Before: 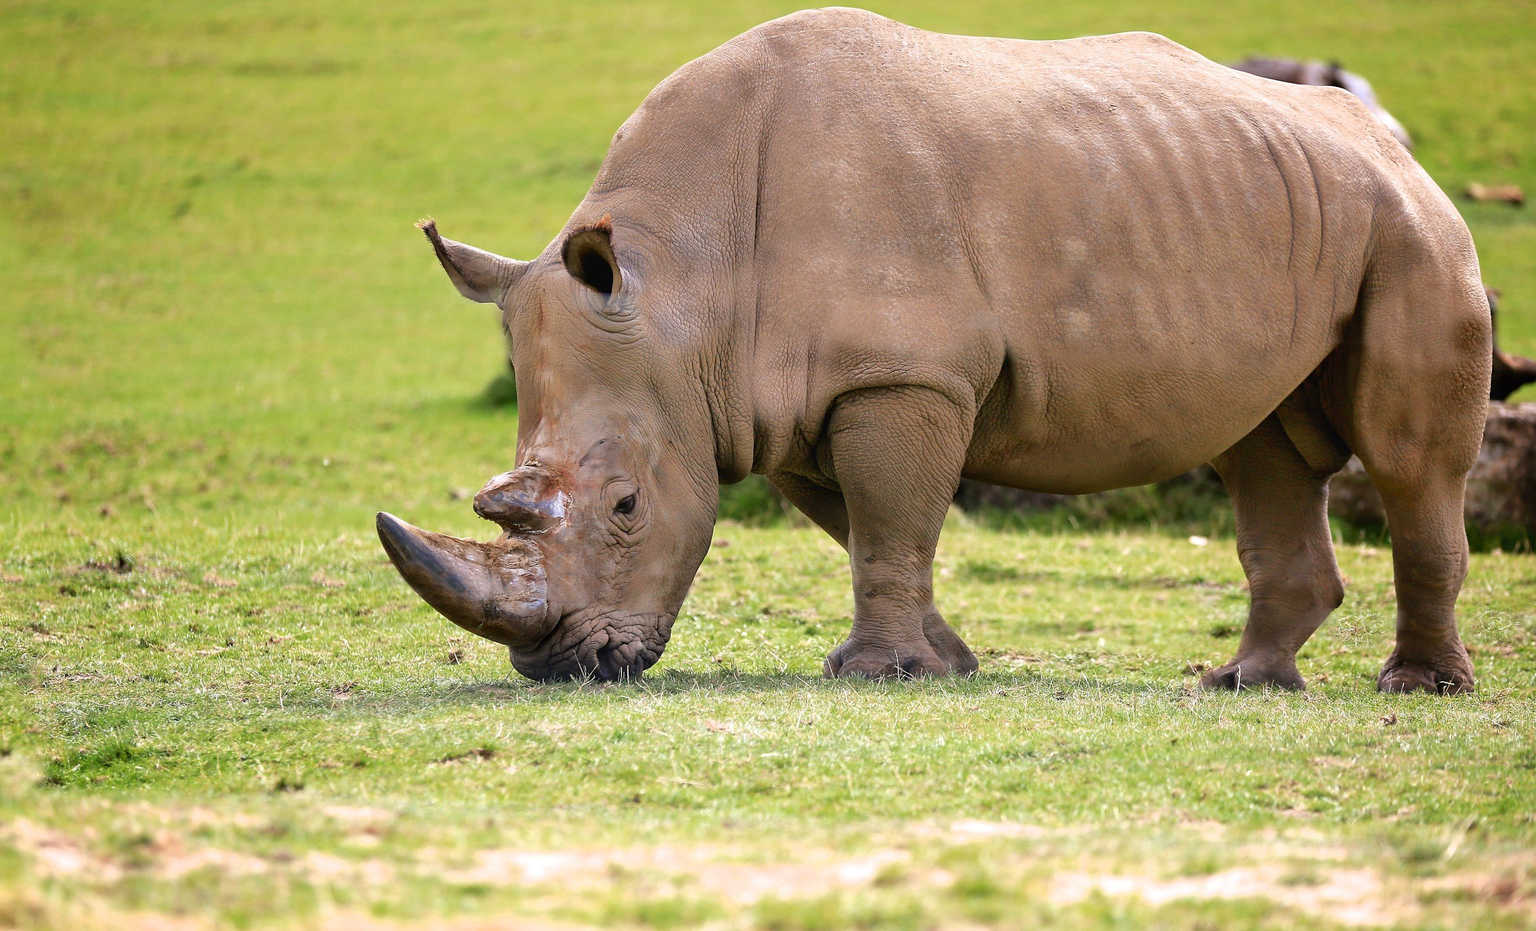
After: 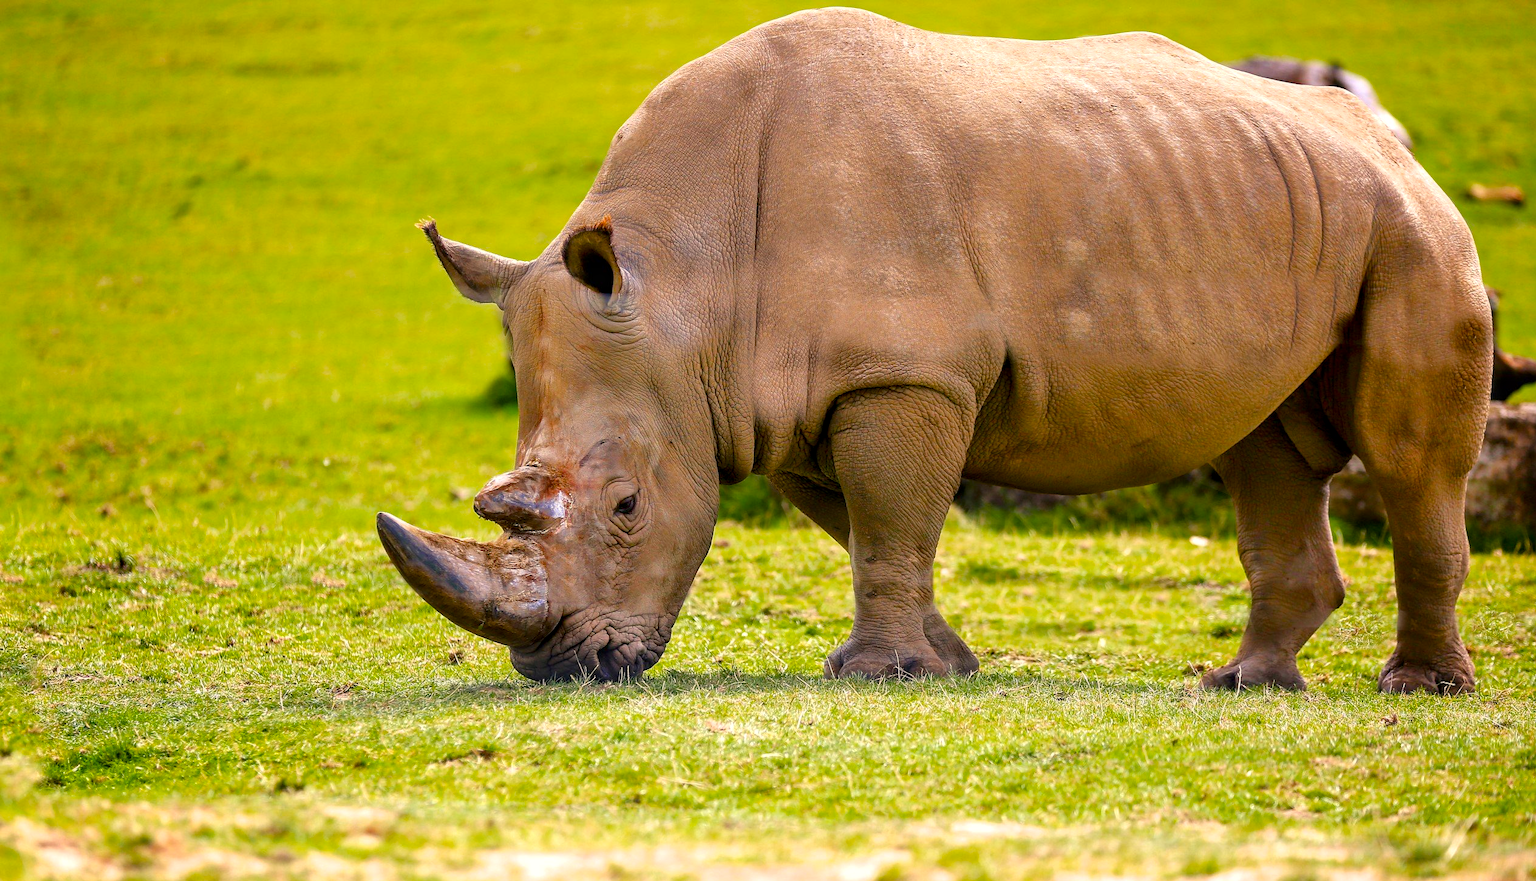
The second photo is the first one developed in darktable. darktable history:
crop and rotate: top 0.008%, bottom 5.301%
color balance rgb: highlights gain › chroma 2.144%, highlights gain › hue 74.28°, perceptual saturation grading › global saturation 36.626%, perceptual saturation grading › shadows 35.57%
levels: mode automatic
local contrast: on, module defaults
